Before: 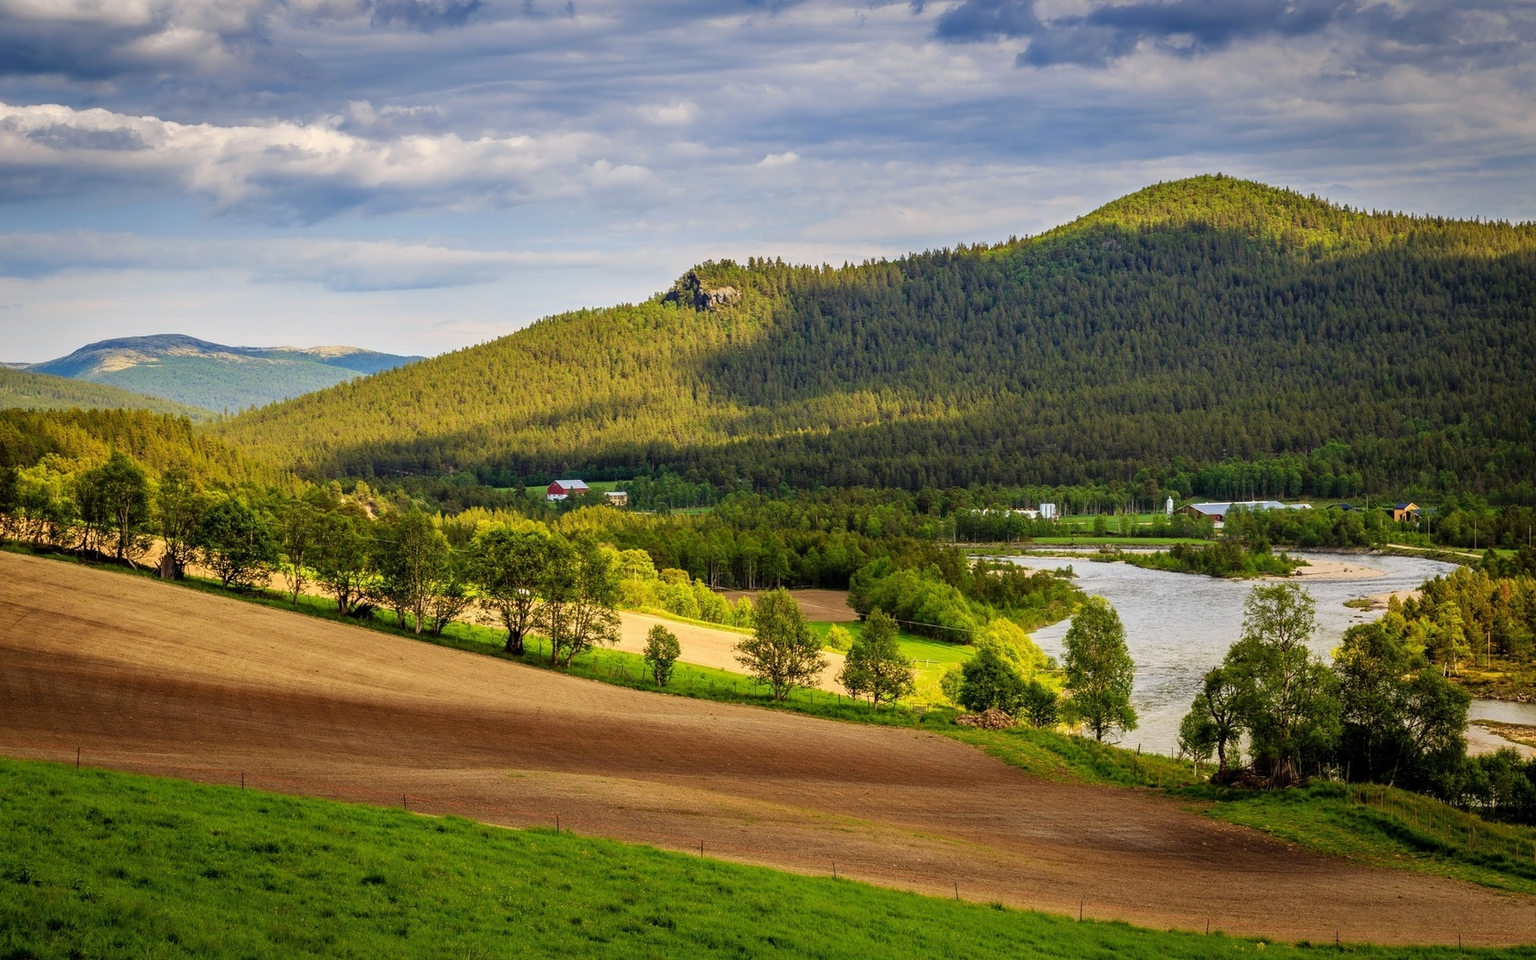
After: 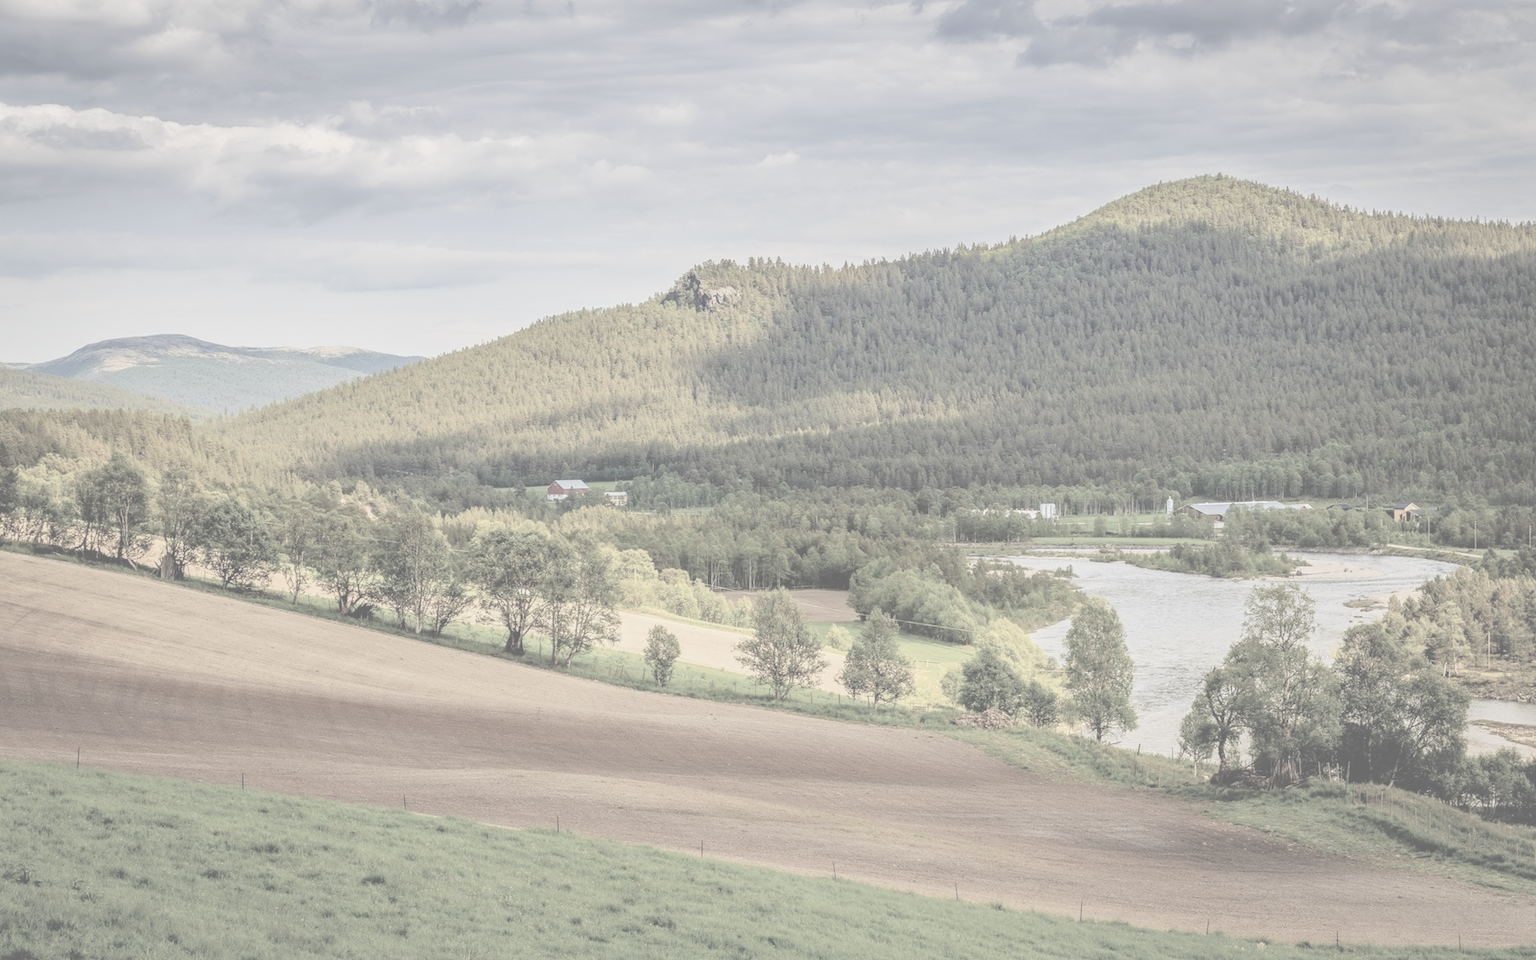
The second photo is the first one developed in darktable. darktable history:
contrast brightness saturation: contrast -0.32, brightness 0.763, saturation -0.789
local contrast: on, module defaults
